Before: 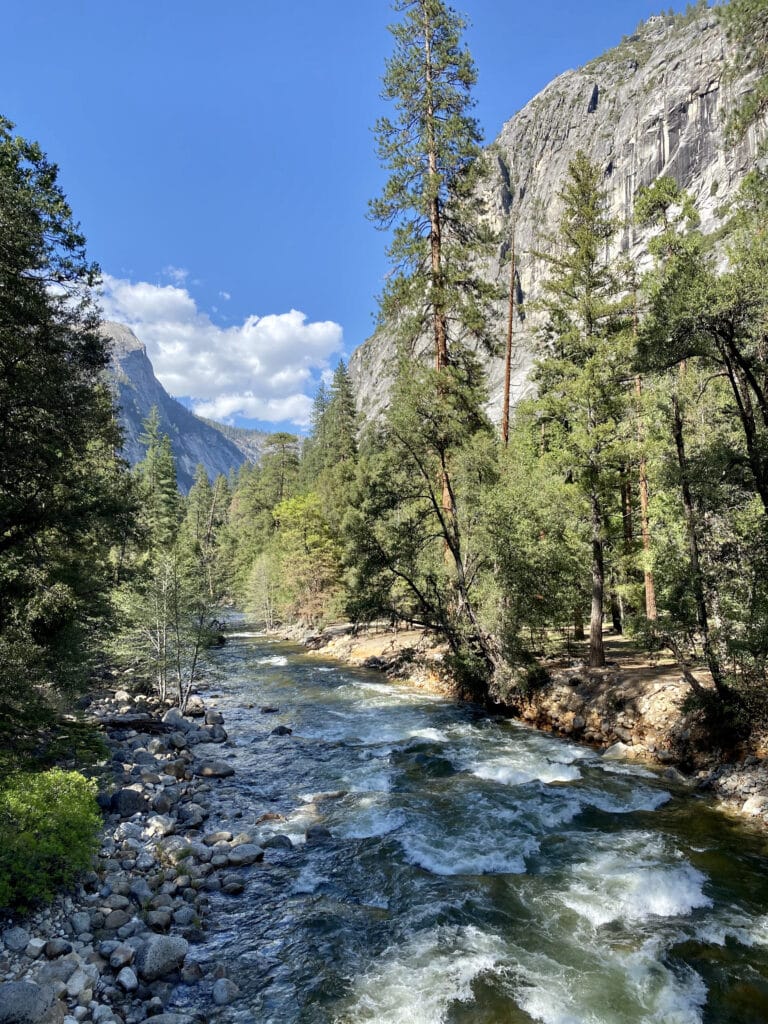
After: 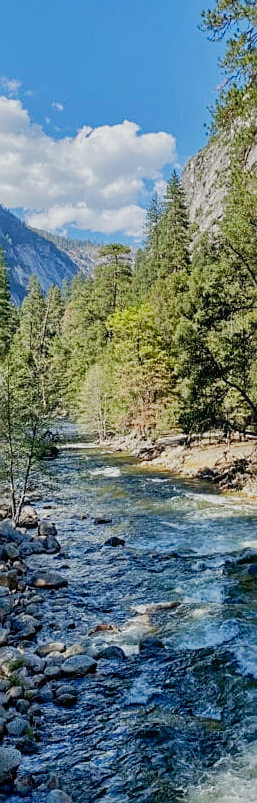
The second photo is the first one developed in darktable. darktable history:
local contrast: detail 110%
sharpen: amount 0.6
crop and rotate: left 21.77%, top 18.528%, right 44.676%, bottom 2.997%
shadows and highlights: on, module defaults
filmic rgb: black relative exposure -16 EV, white relative exposure 5.31 EV, hardness 5.9, contrast 1.25, preserve chrominance no, color science v5 (2021)
